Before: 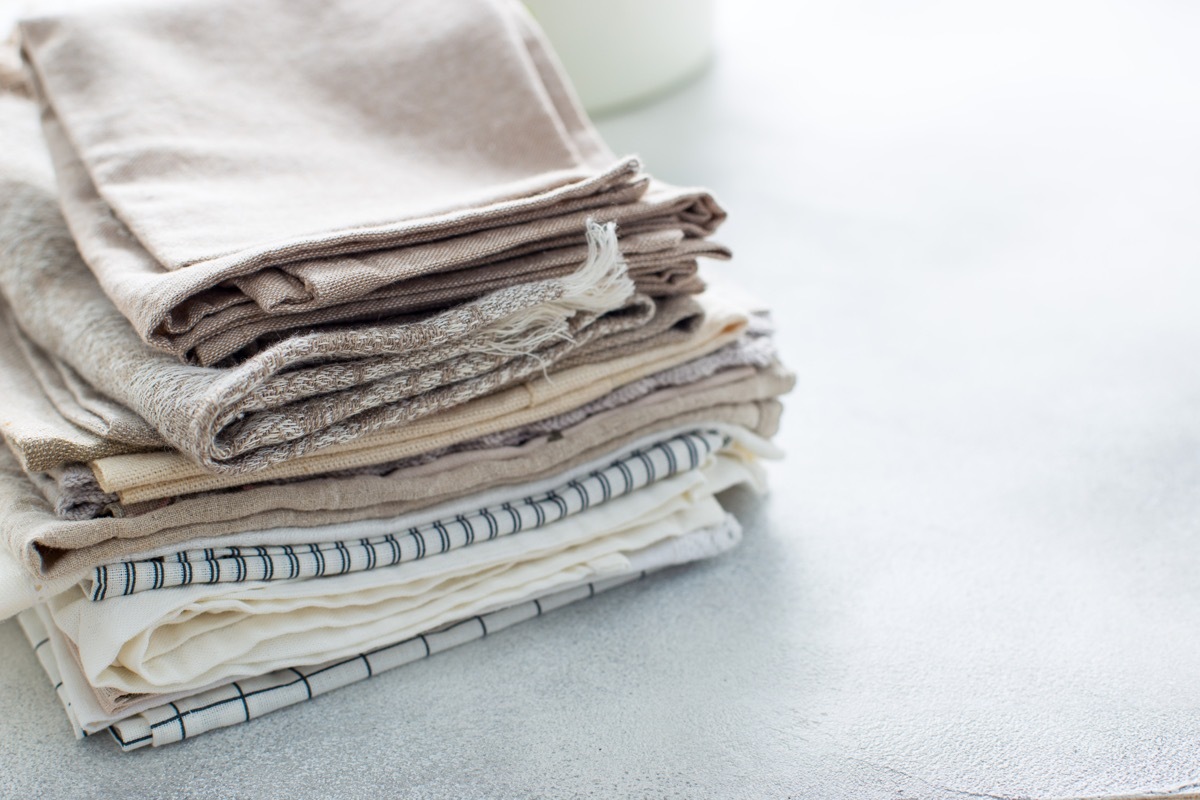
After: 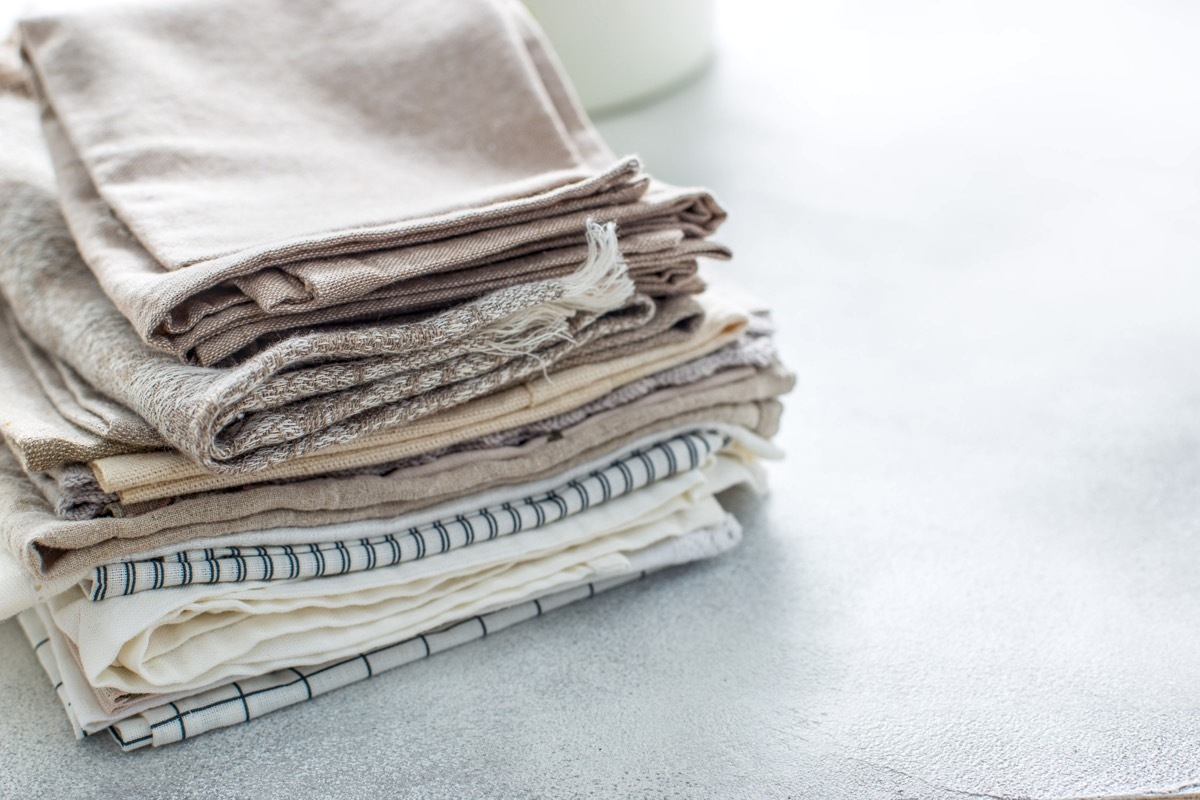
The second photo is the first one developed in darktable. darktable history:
local contrast: highlights 0%, shadows 1%, detail 133%
